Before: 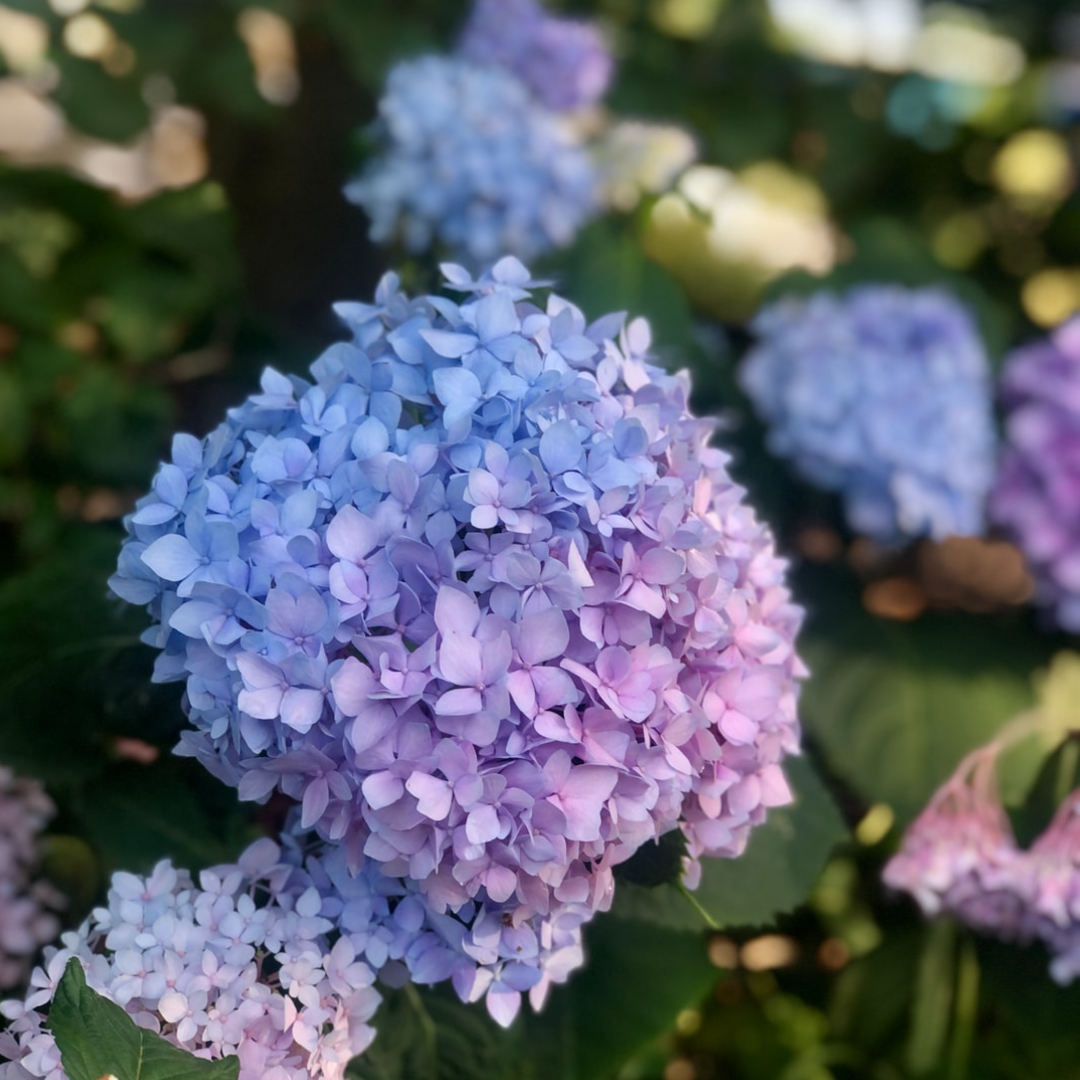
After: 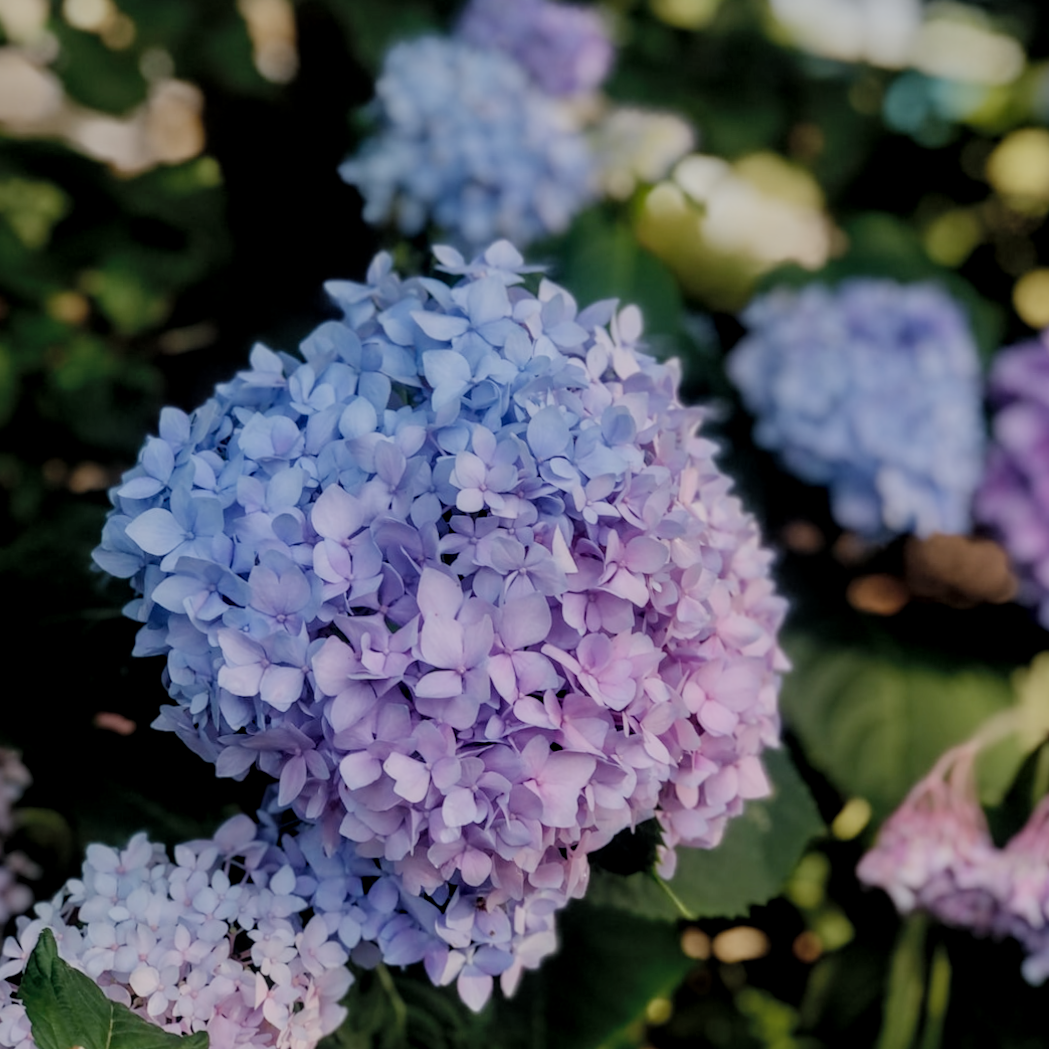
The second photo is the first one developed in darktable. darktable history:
filmic rgb: middle gray luminance 30%, black relative exposure -9 EV, white relative exposure 7 EV, threshold 6 EV, target black luminance 0%, hardness 2.94, latitude 2.04%, contrast 0.963, highlights saturation mix 5%, shadows ↔ highlights balance 12.16%, add noise in highlights 0, preserve chrominance no, color science v3 (2019), use custom middle-gray values true, iterations of high-quality reconstruction 0, contrast in highlights soft, enable highlight reconstruction true
crop and rotate: angle -1.69°
contrast brightness saturation: brightness 0.13
local contrast: detail 130%
rotate and perspective: automatic cropping original format, crop left 0, crop top 0
